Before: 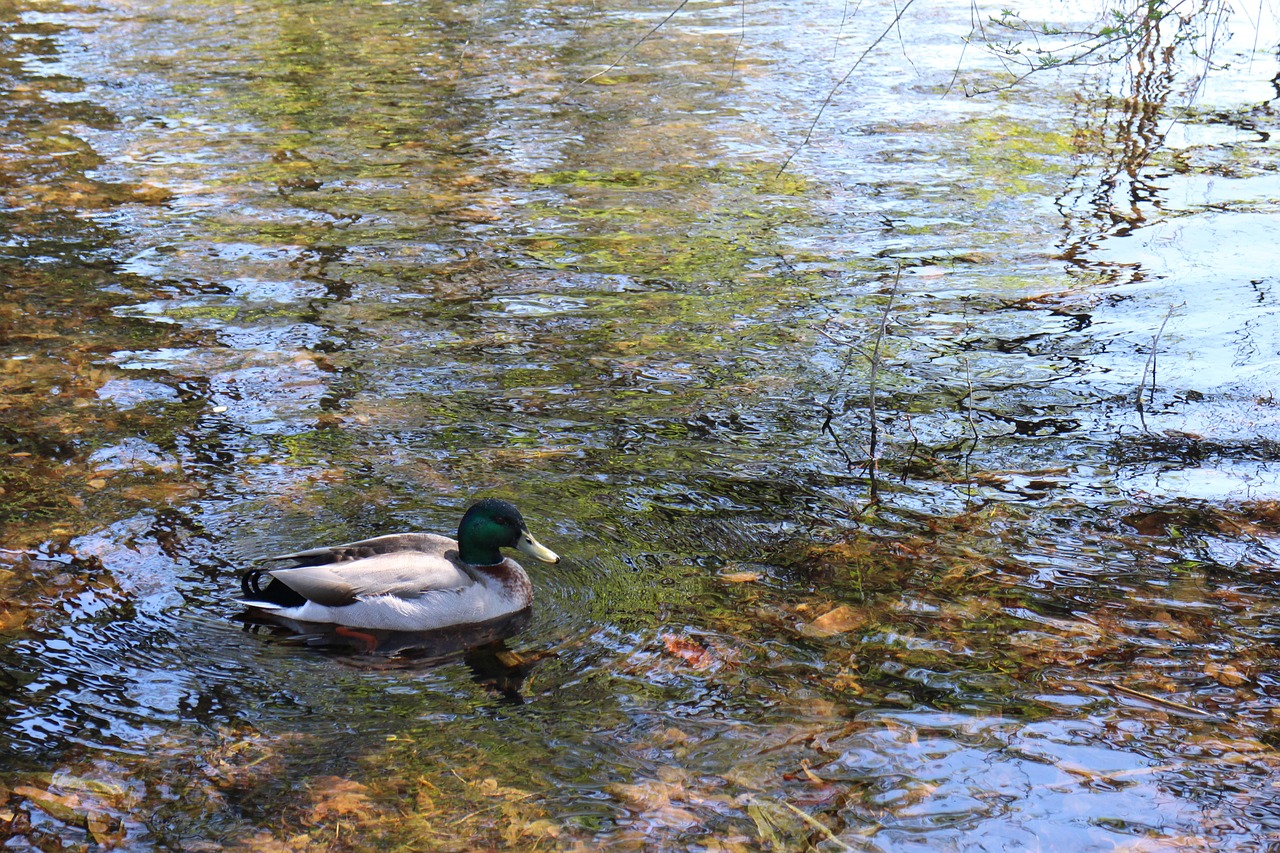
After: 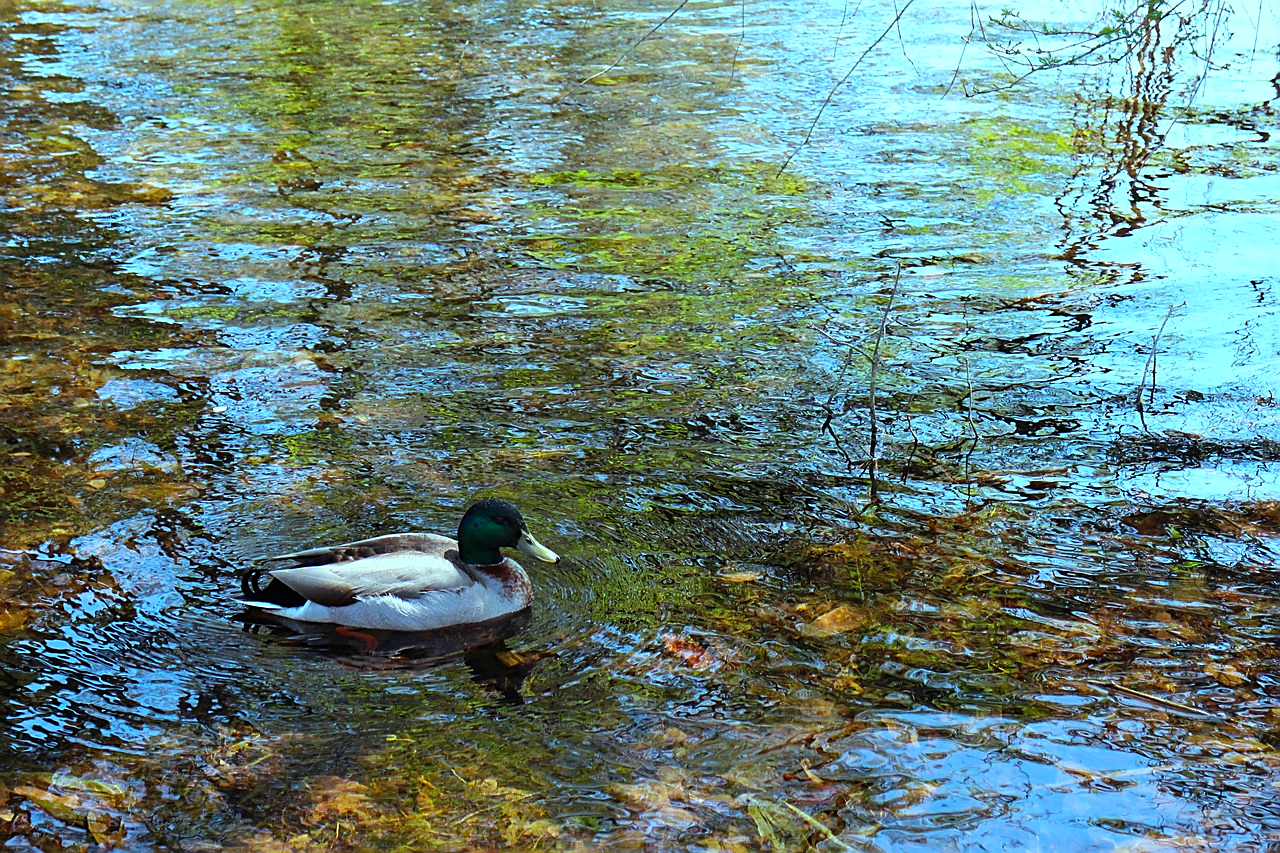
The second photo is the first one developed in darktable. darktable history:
sharpen: on, module defaults
color balance rgb: power › luminance -8.764%, highlights gain › chroma 4.058%, highlights gain › hue 202.23°, perceptual saturation grading › global saturation 25.529%, global vibrance 8.564%
